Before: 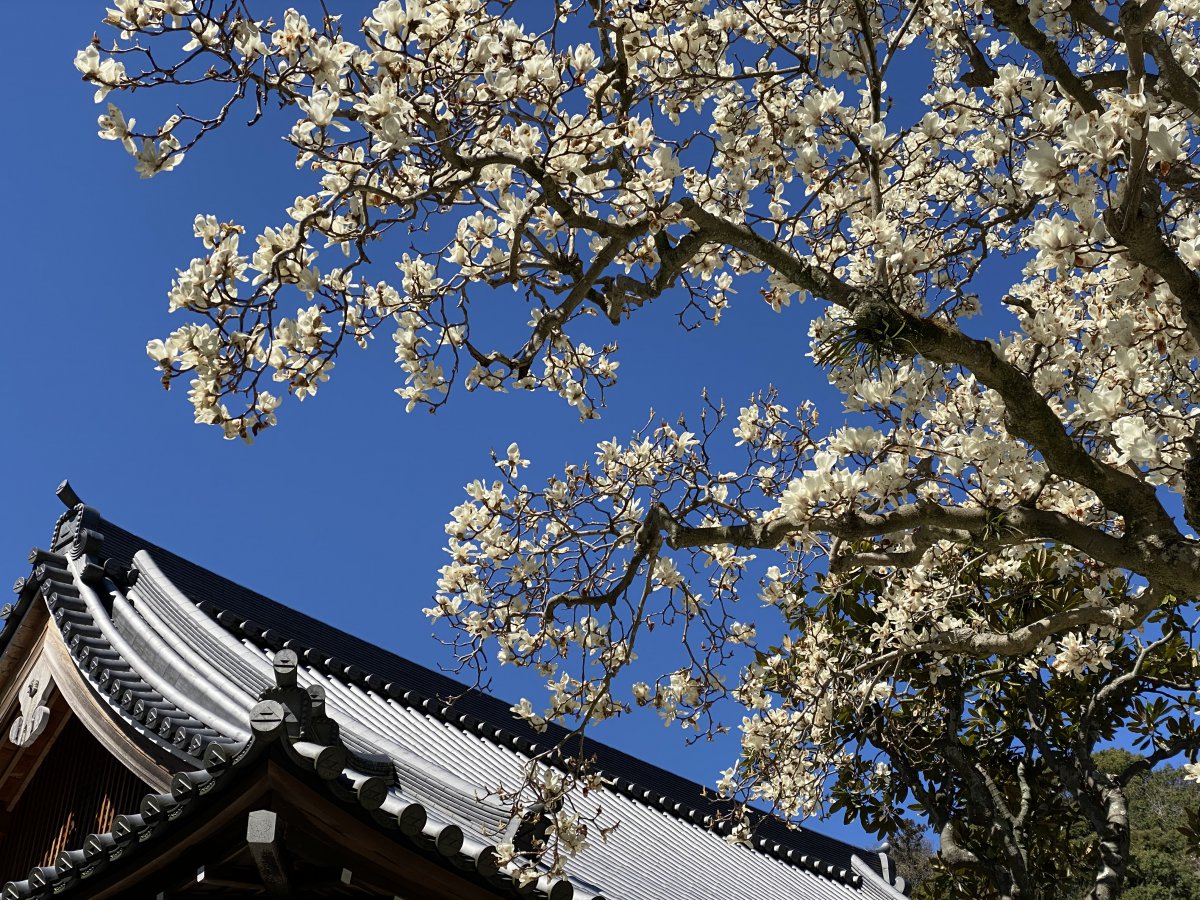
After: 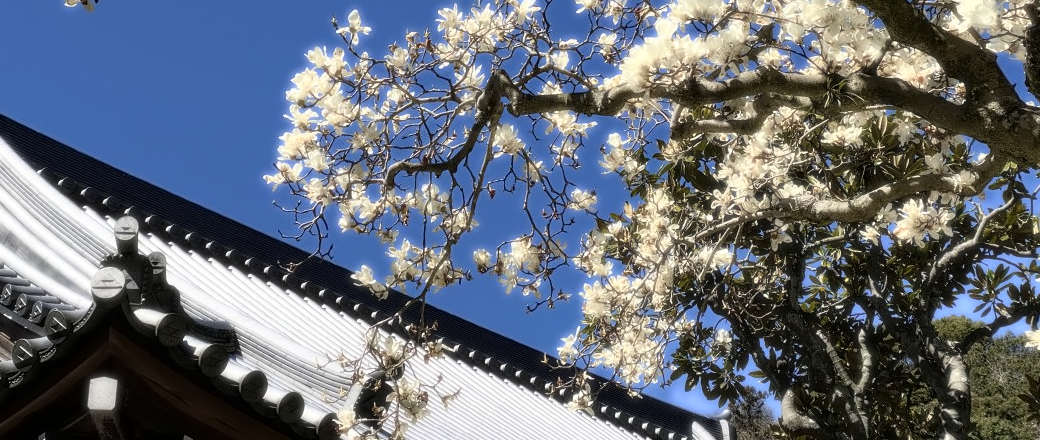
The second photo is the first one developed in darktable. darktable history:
contrast equalizer: y [[0.5 ×4, 0.524, 0.59], [0.5 ×6], [0.5 ×6], [0, 0, 0, 0.01, 0.045, 0.012], [0, 0, 0, 0.044, 0.195, 0.131]]
crop and rotate: left 13.306%, top 48.129%, bottom 2.928%
tone equalizer: on, module defaults
bloom: size 0%, threshold 54.82%, strength 8.31%
shadows and highlights: shadows 22.7, highlights -48.71, soften with gaussian
